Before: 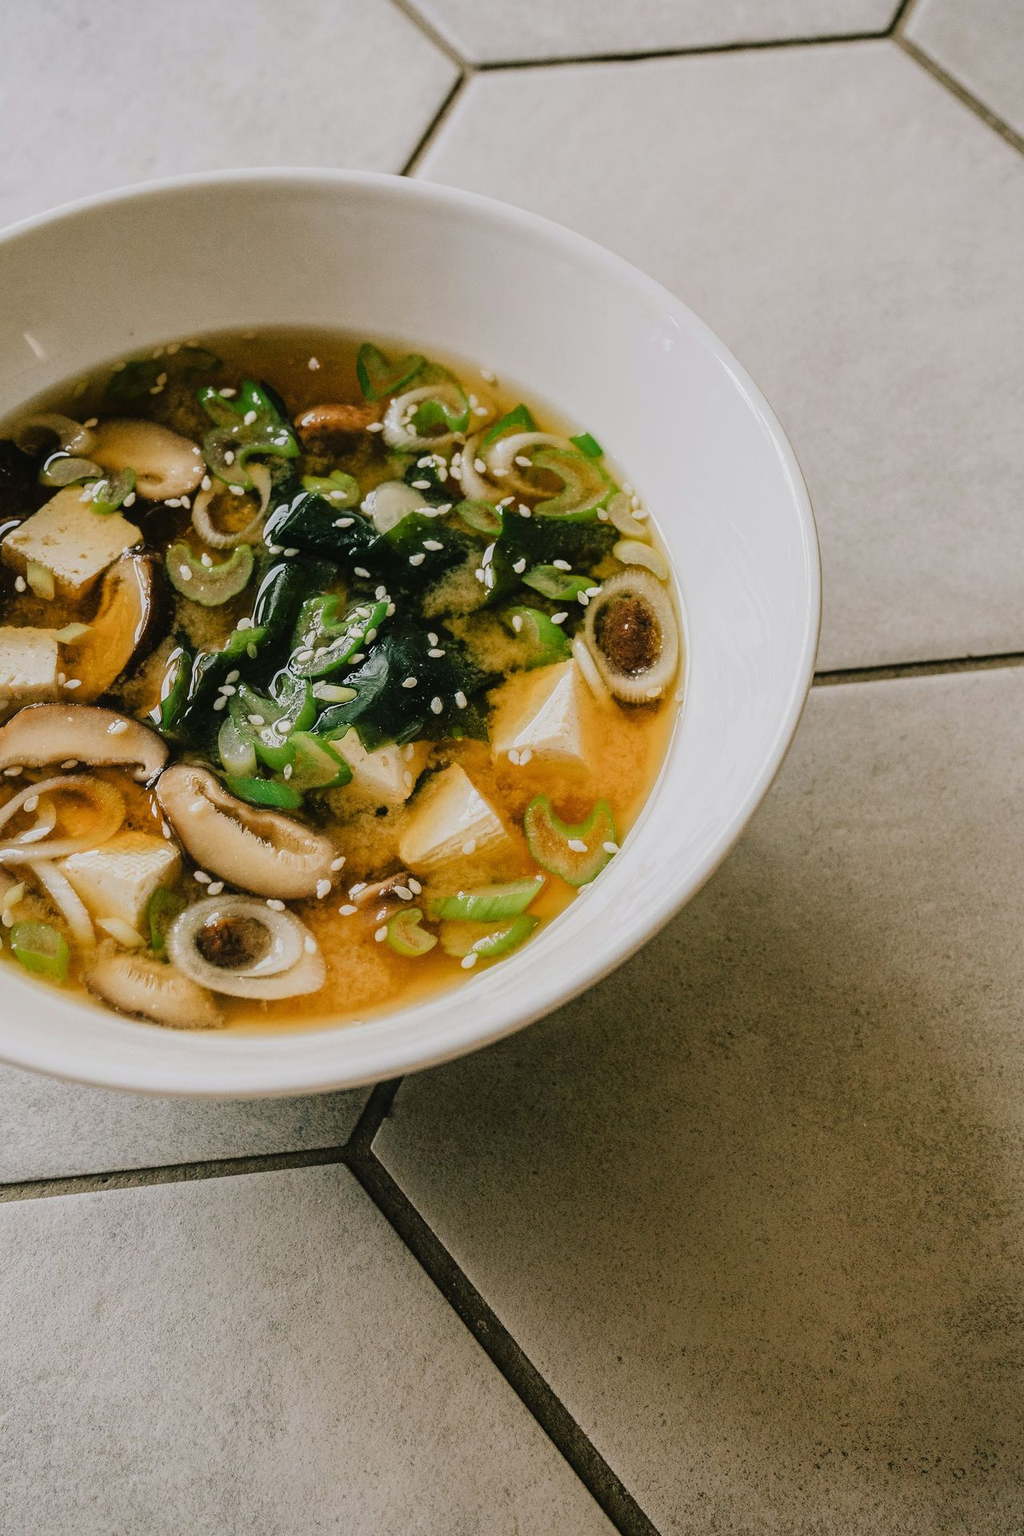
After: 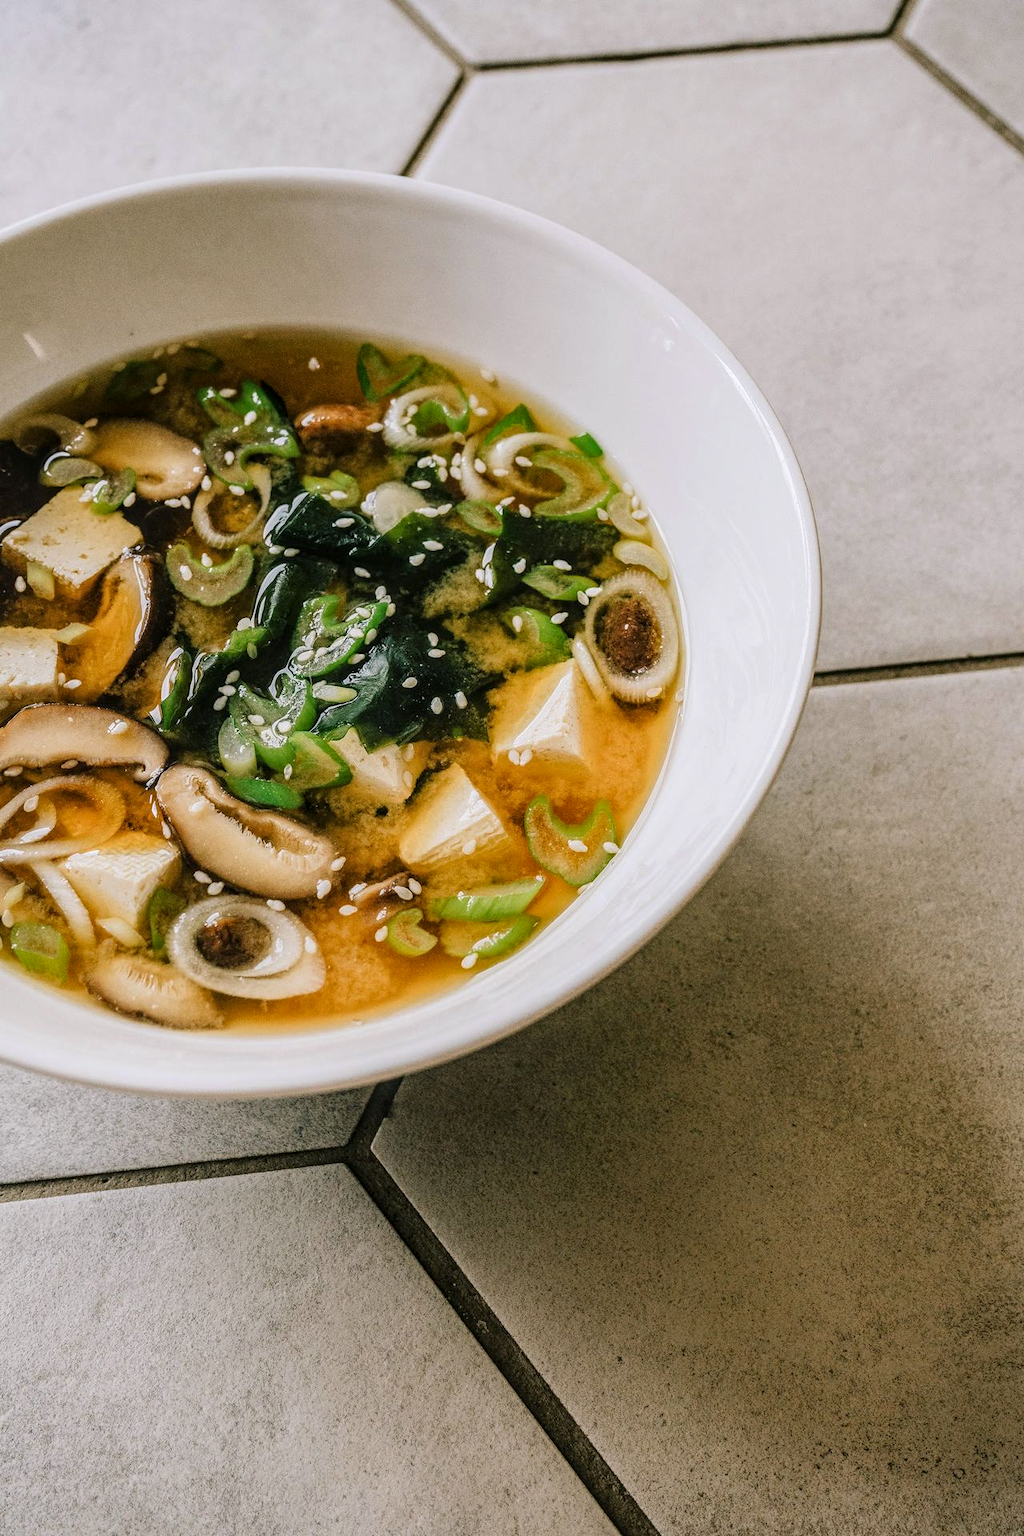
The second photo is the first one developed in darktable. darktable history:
white balance: red 1.004, blue 1.024
local contrast: on, module defaults
exposure: black level correction 0, exposure 0.2 EV, compensate exposure bias true, compensate highlight preservation false
